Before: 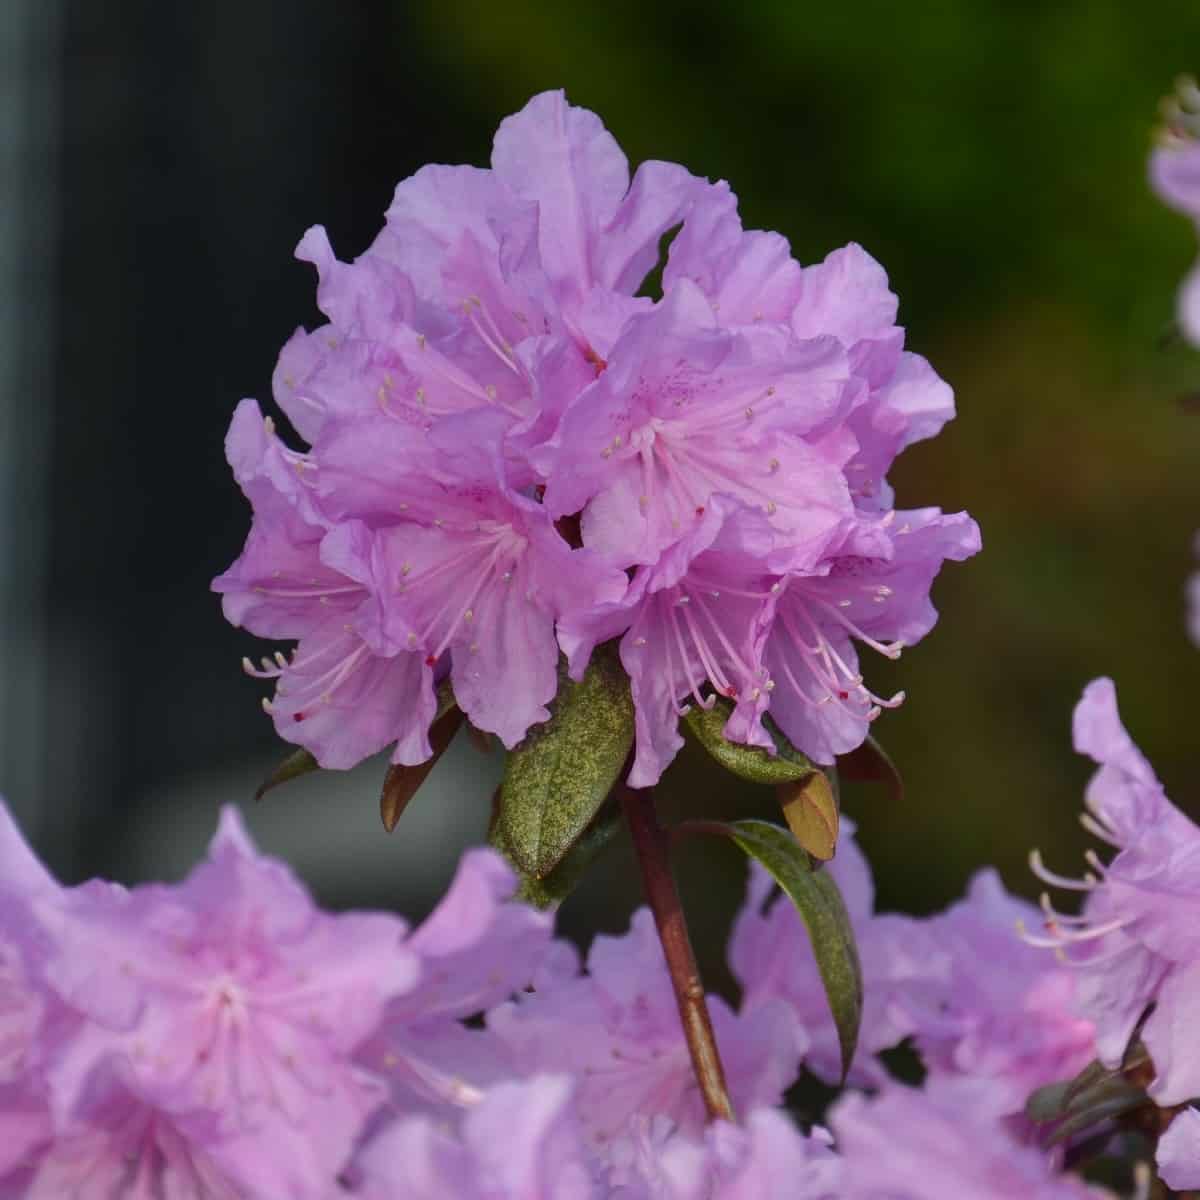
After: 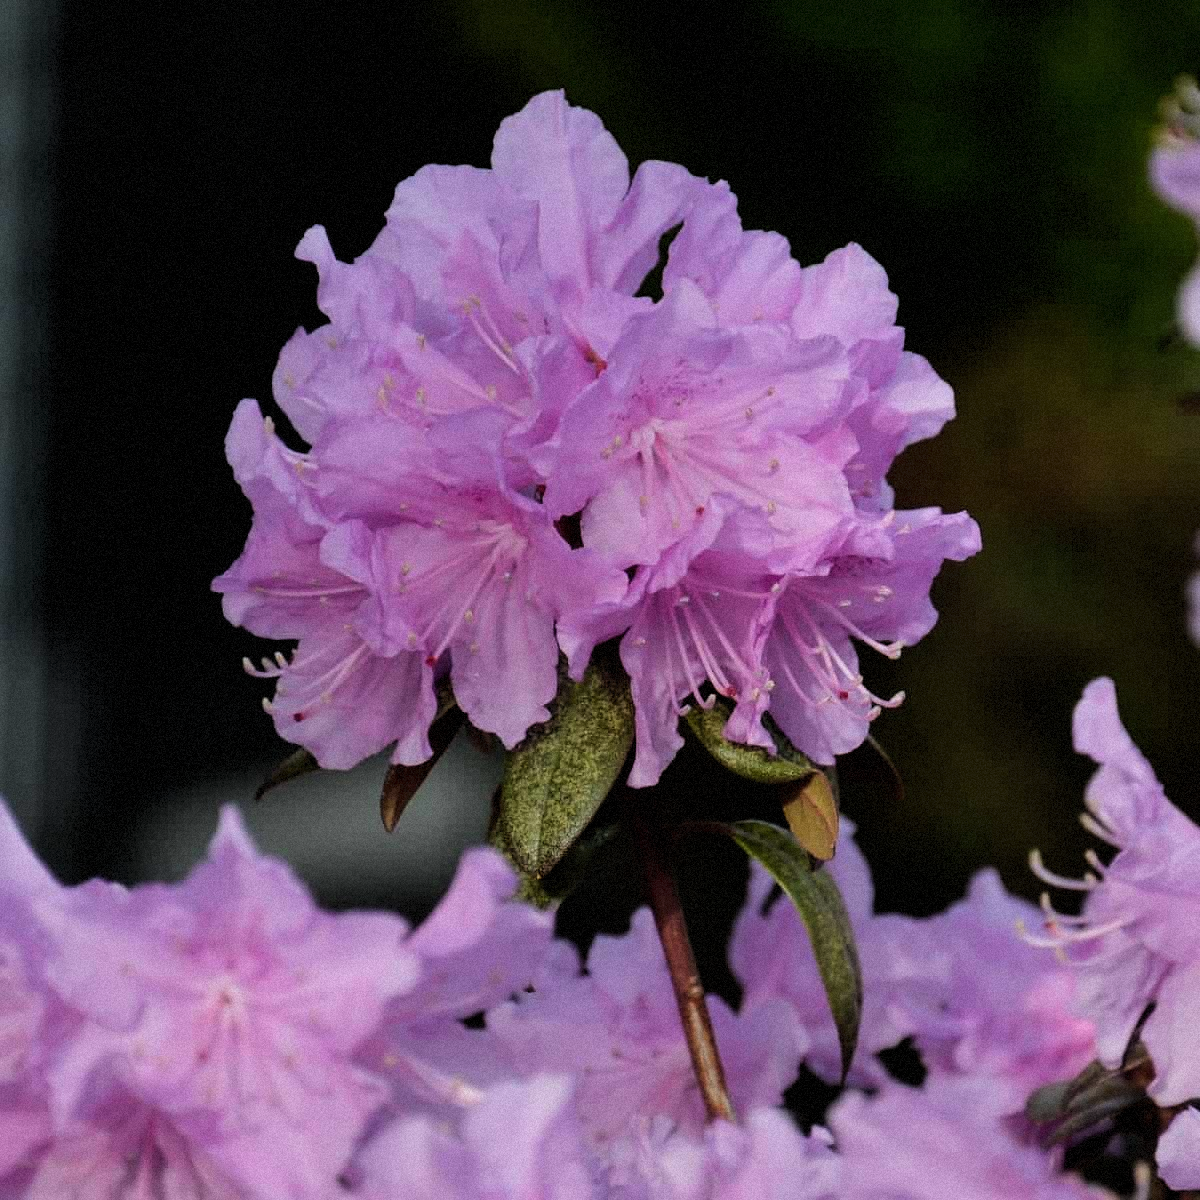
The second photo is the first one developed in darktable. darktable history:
filmic rgb: black relative exposure -5 EV, white relative exposure 3.2 EV, hardness 3.42, contrast 1.2, highlights saturation mix -30%
grain: mid-tones bias 0%
